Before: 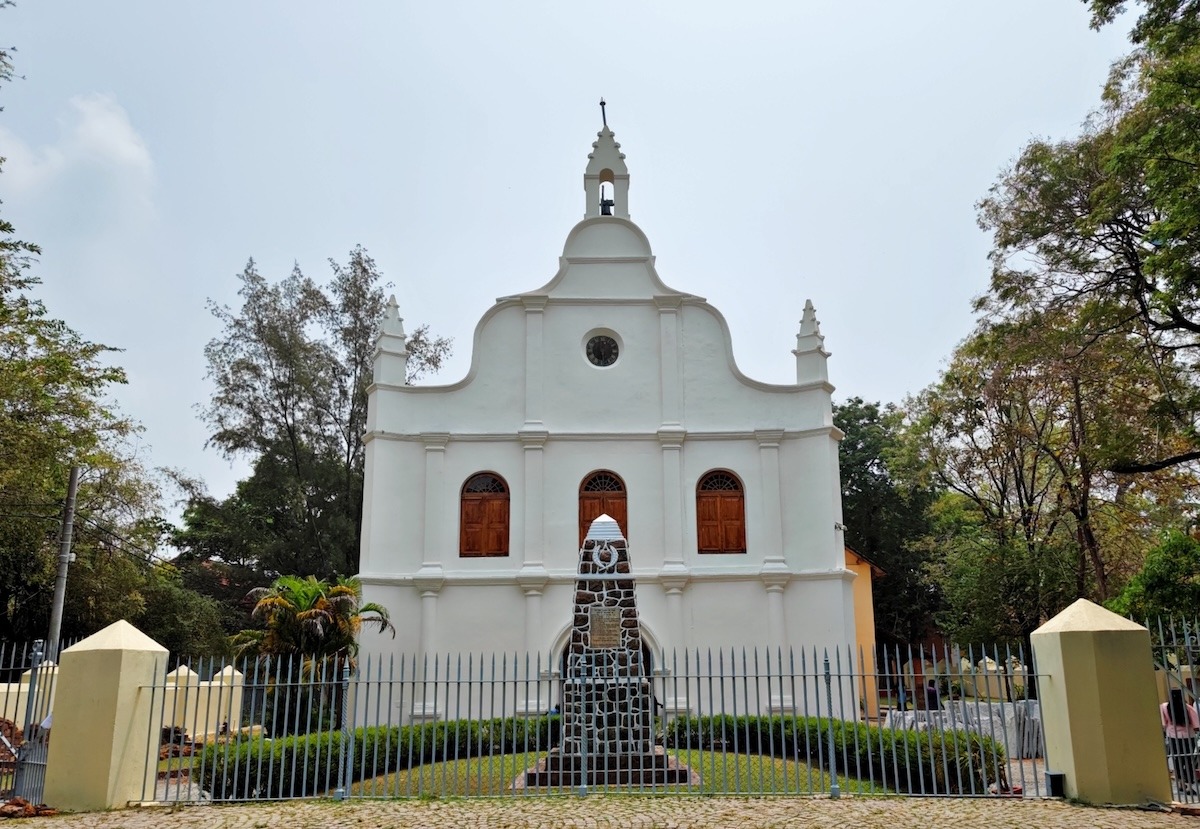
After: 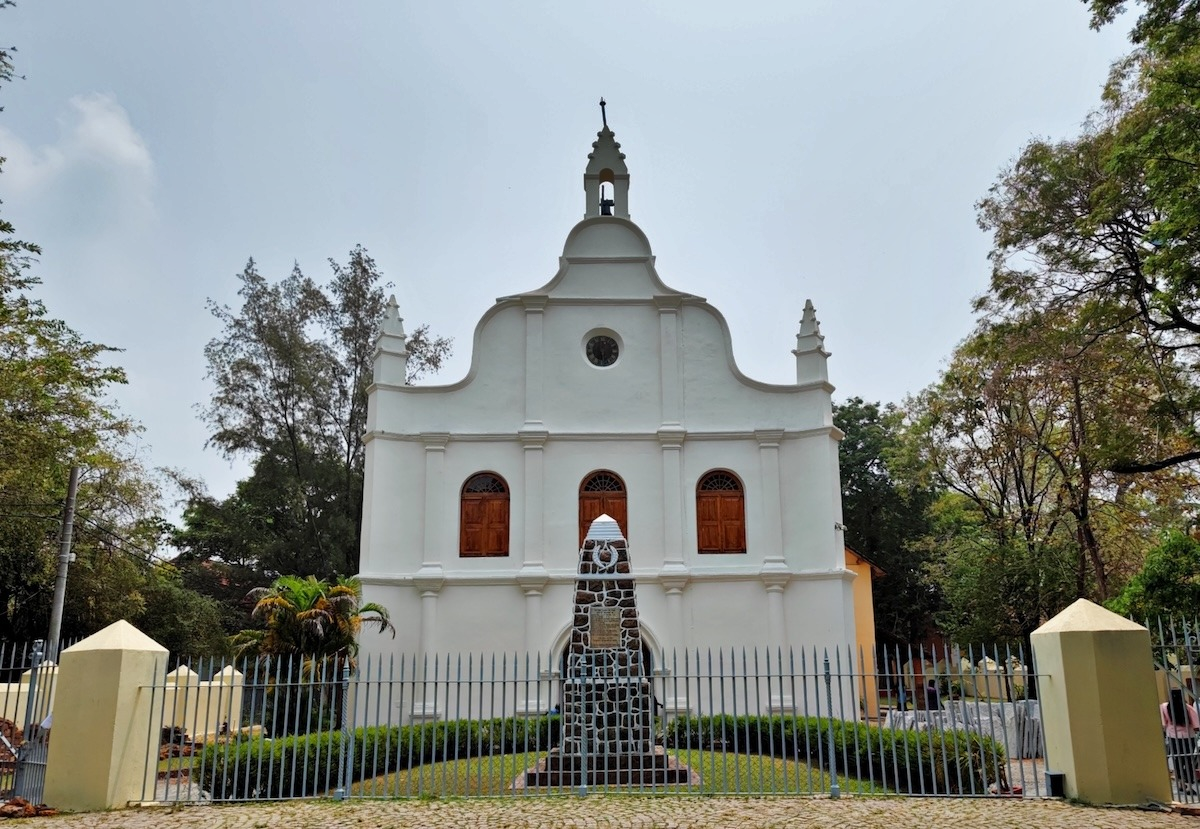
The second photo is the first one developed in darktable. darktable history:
color calibration: illuminant same as pipeline (D50), adaptation XYZ, x 0.346, y 0.359, temperature 5011.21 K
shadows and highlights: shadows 43.73, white point adjustment -1.36, soften with gaussian
